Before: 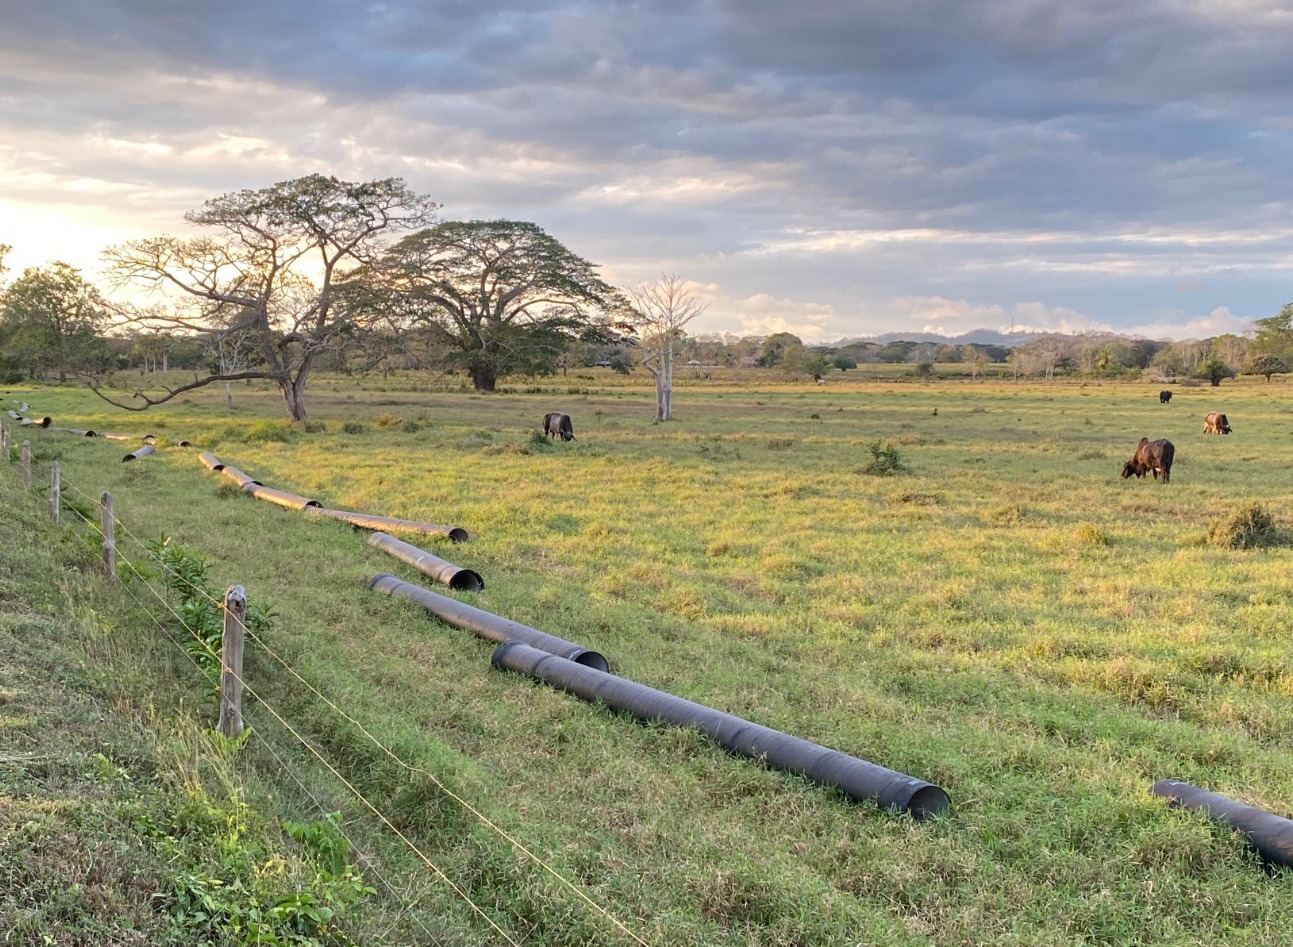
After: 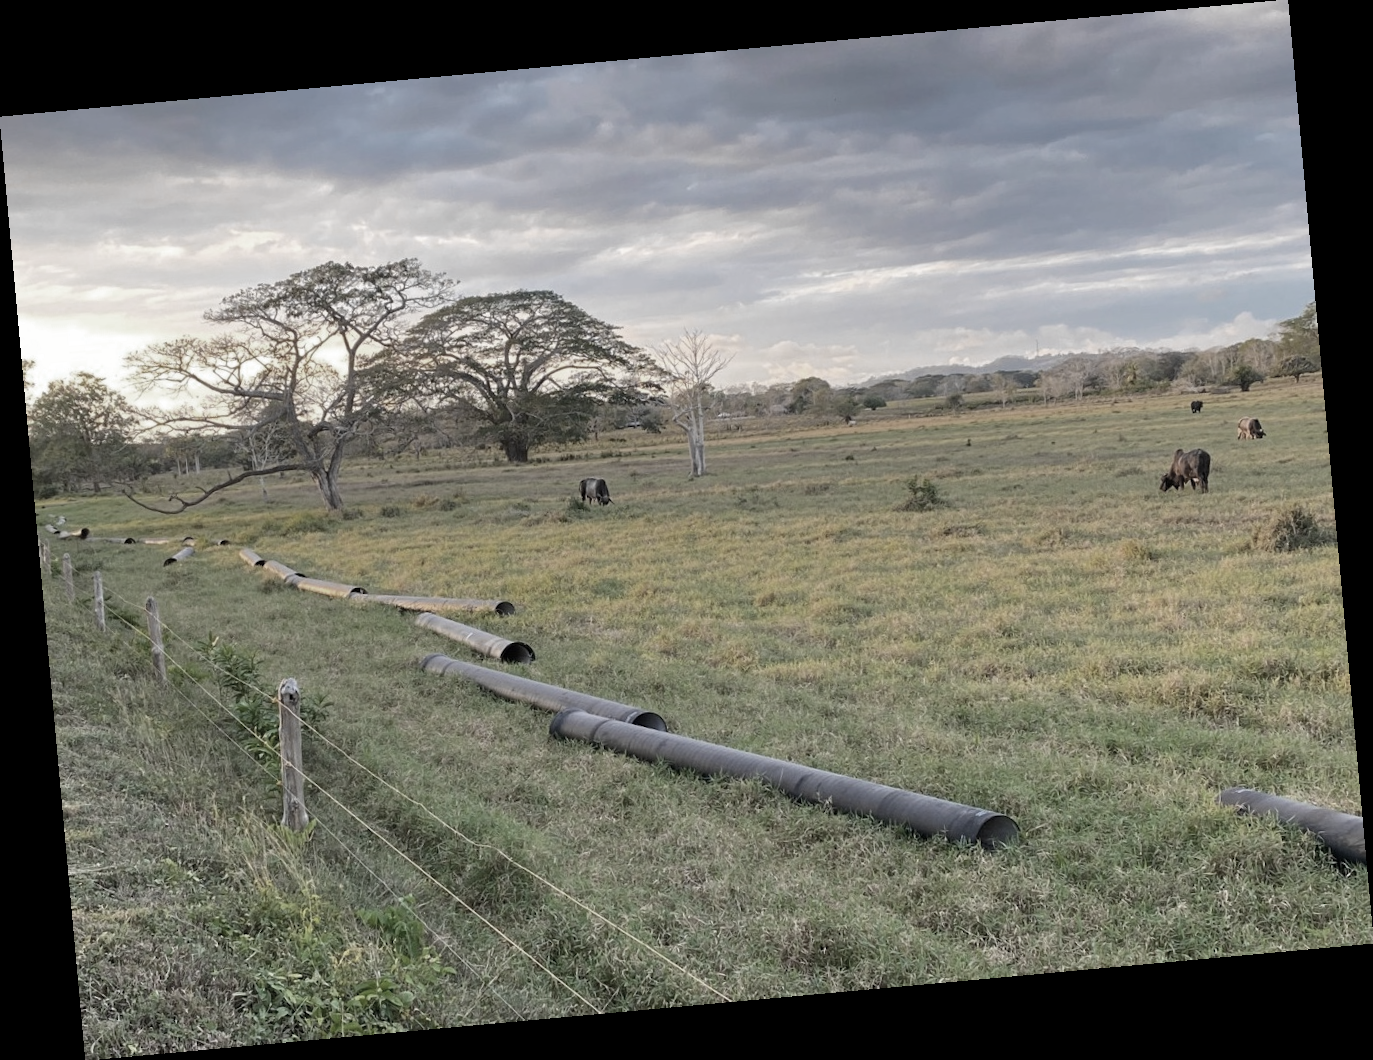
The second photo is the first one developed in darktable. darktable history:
rotate and perspective: rotation -5.2°, automatic cropping off
color zones: curves: ch0 [(0, 0.487) (0.241, 0.395) (0.434, 0.373) (0.658, 0.412) (0.838, 0.487)]; ch1 [(0, 0) (0.053, 0.053) (0.211, 0.202) (0.579, 0.259) (0.781, 0.241)]
